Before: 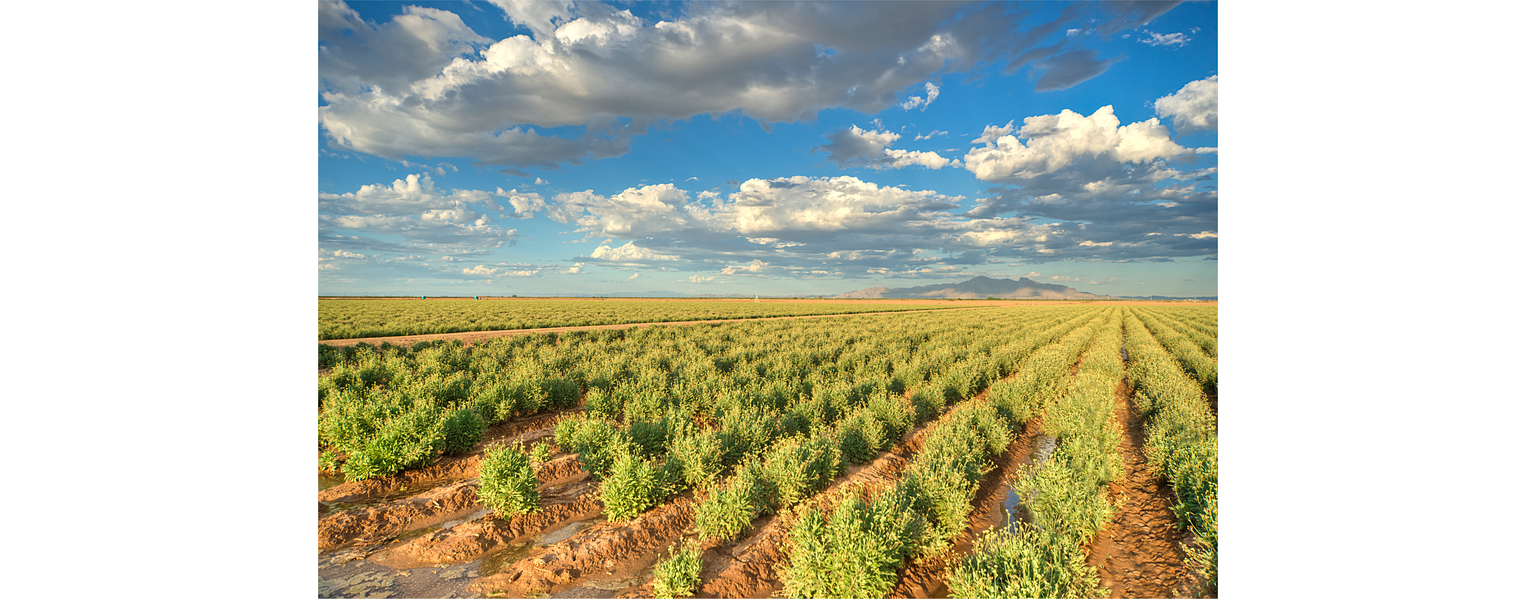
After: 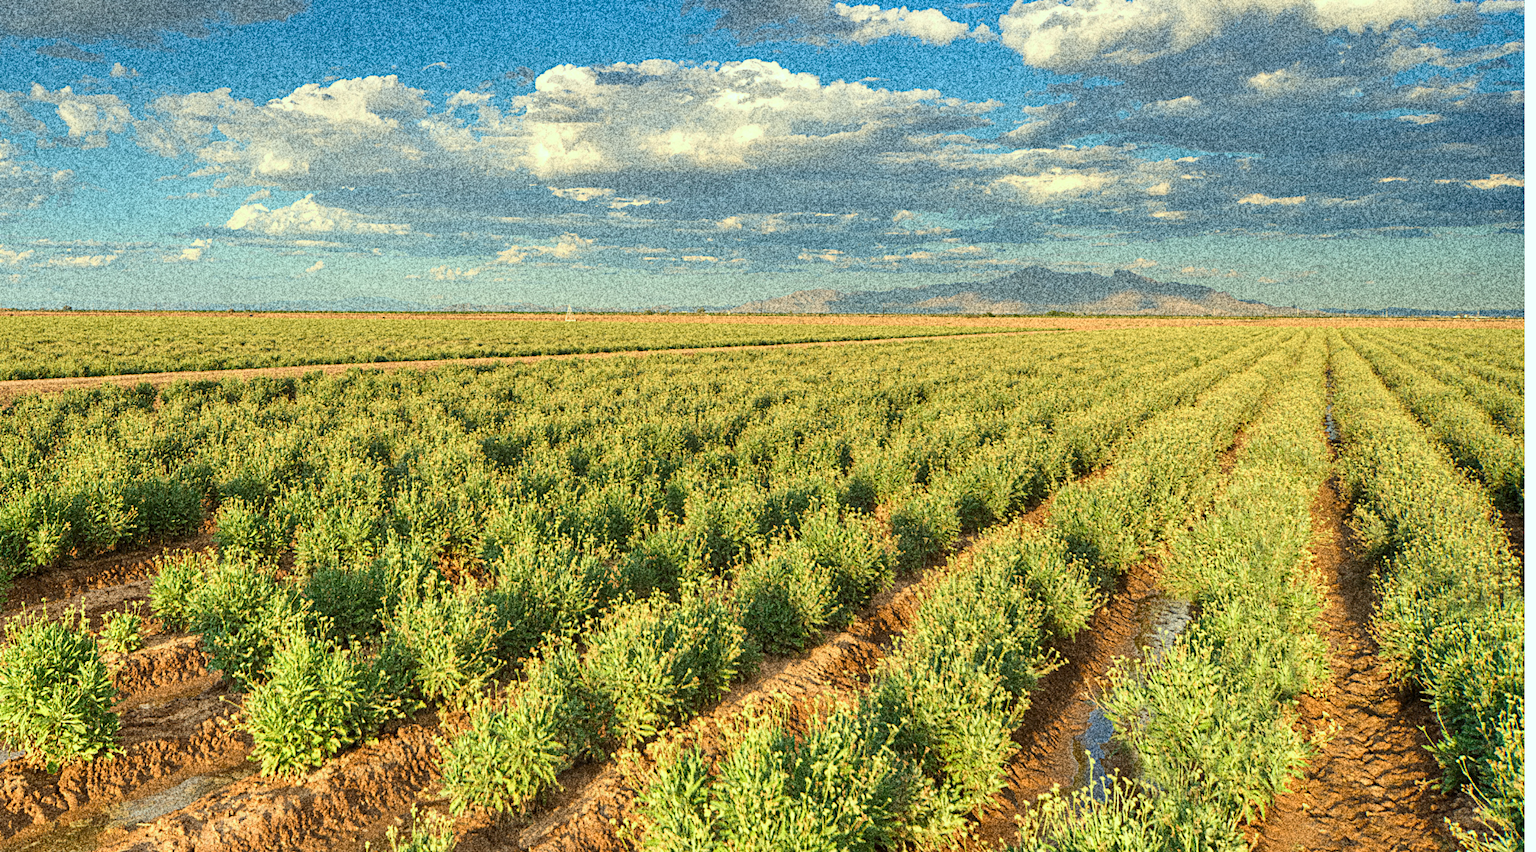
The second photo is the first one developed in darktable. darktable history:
grain: coarseness 30.02 ISO, strength 100%
crop: left 31.379%, top 24.658%, right 20.326%, bottom 6.628%
color correction: highlights a* -6.69, highlights b* 0.49
